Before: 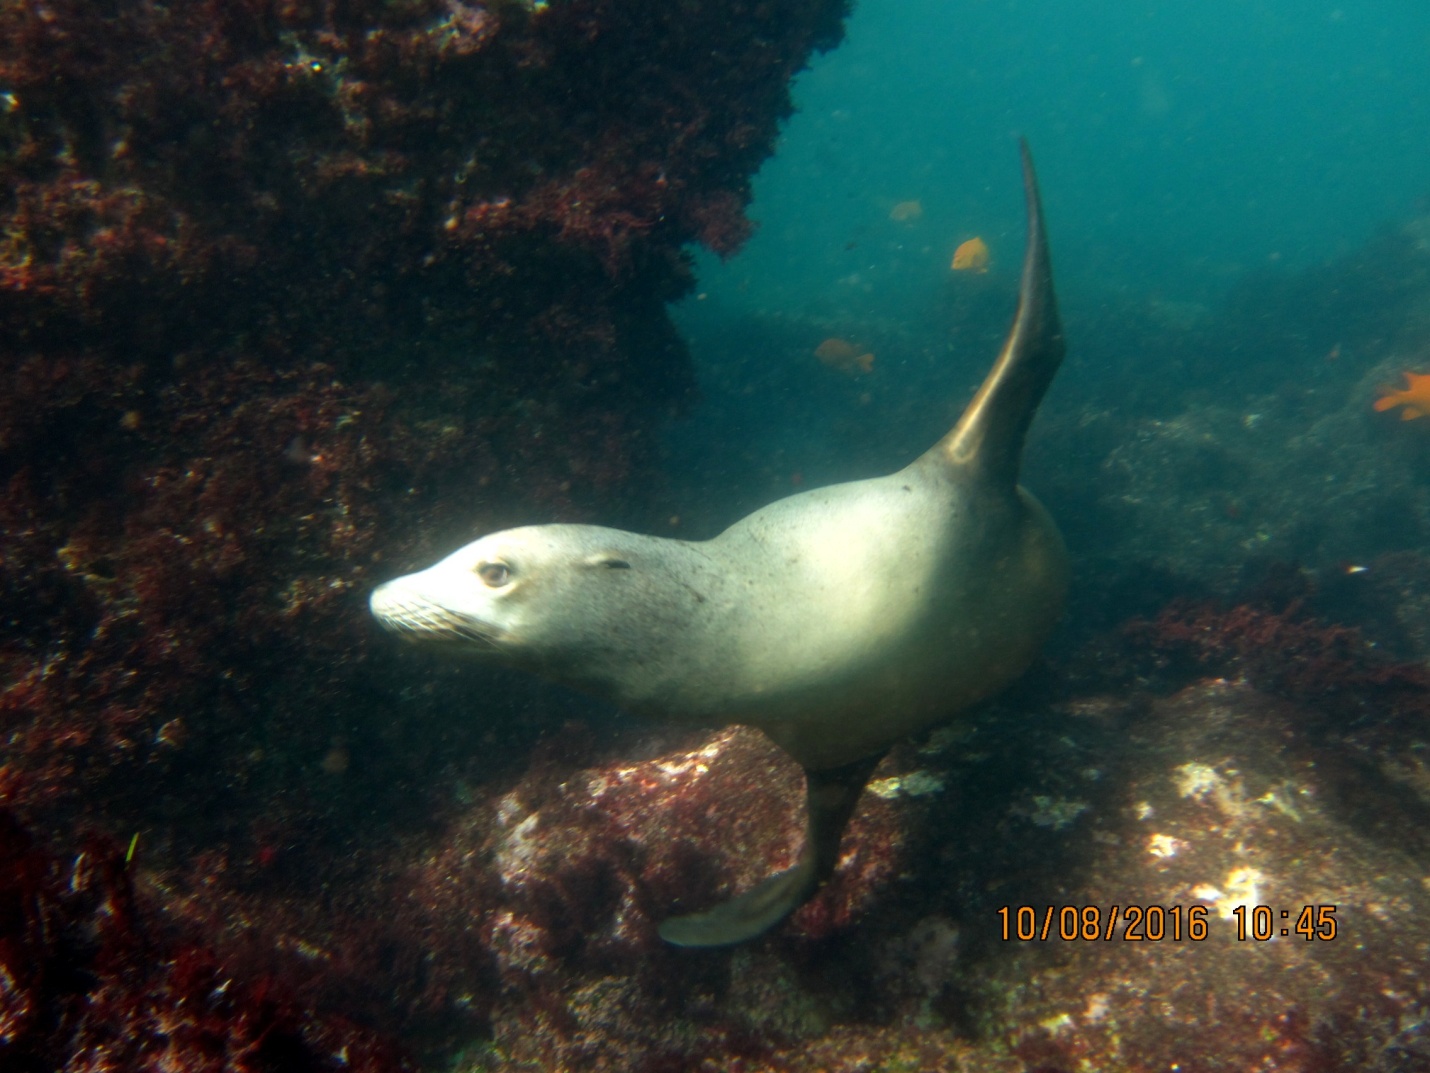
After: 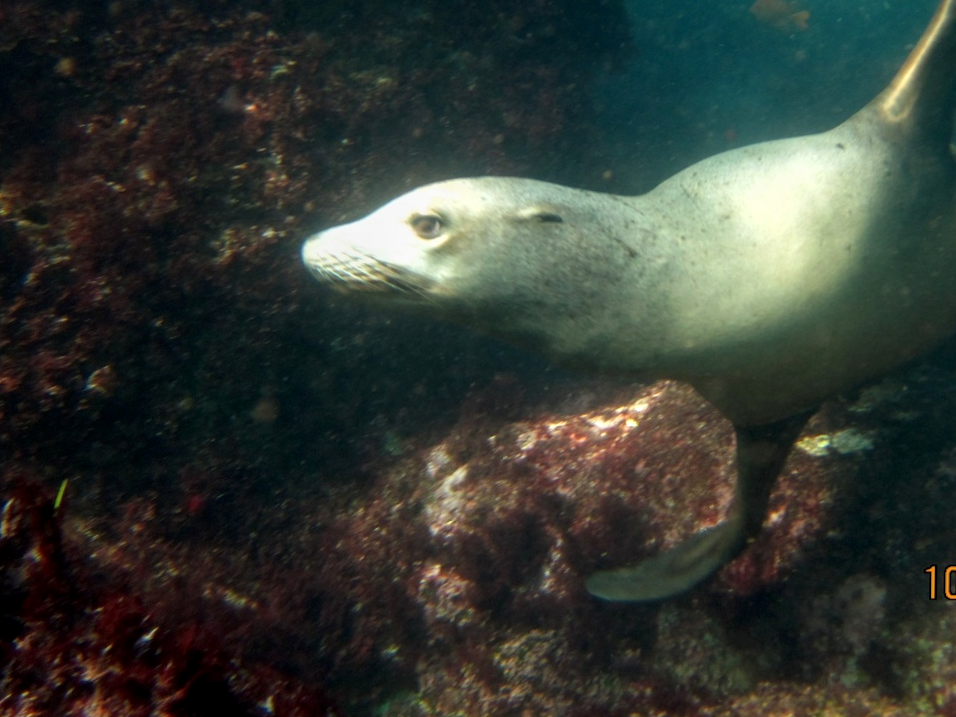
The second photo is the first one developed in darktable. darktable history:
crop and rotate: angle -0.82°, left 3.85%, top 31.828%, right 27.992%
local contrast: on, module defaults
